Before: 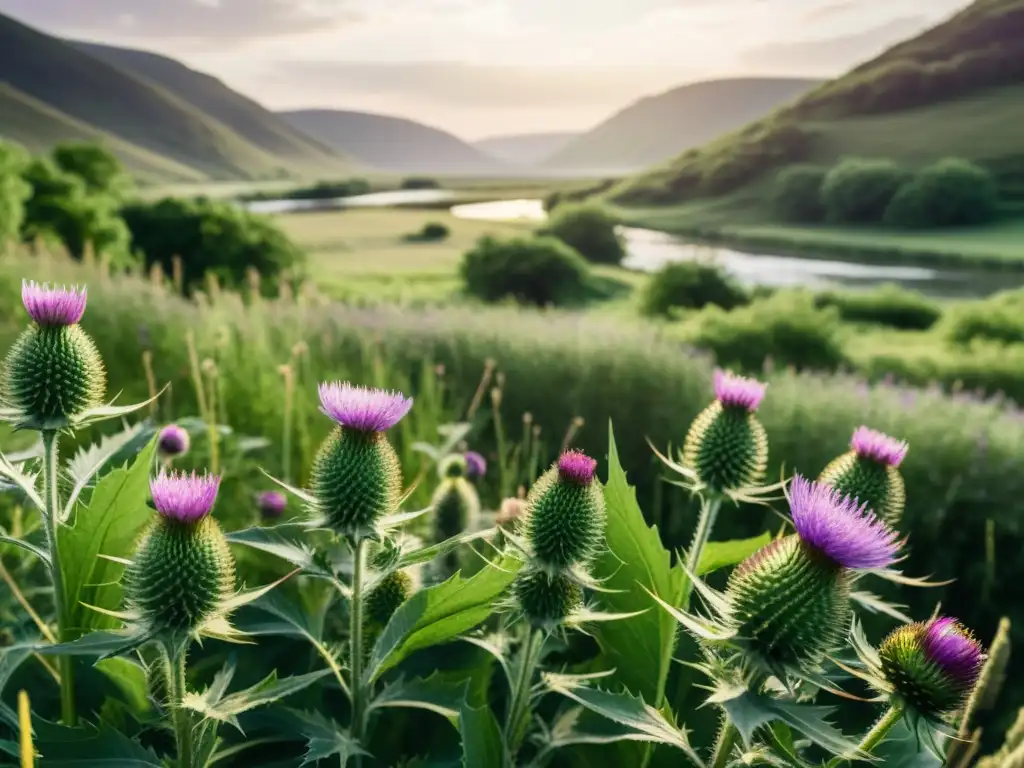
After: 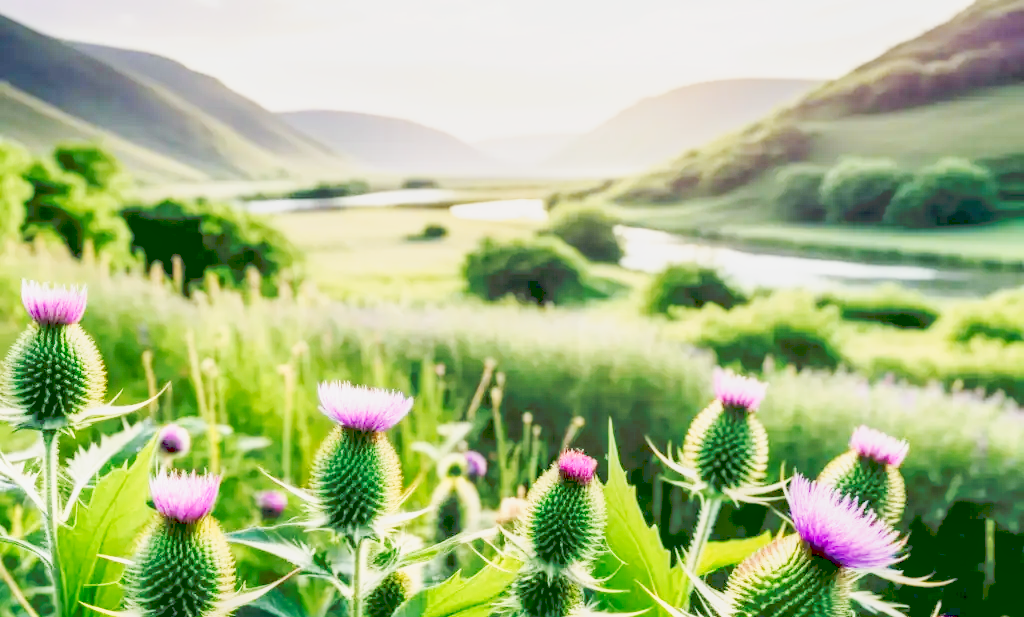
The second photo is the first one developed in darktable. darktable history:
contrast brightness saturation: contrast 0.07, brightness 0.18, saturation 0.4
tone curve: curves: ch0 [(0, 0) (0.003, 0.202) (0.011, 0.205) (0.025, 0.222) (0.044, 0.258) (0.069, 0.298) (0.1, 0.321) (0.136, 0.333) (0.177, 0.38) (0.224, 0.439) (0.277, 0.51) (0.335, 0.594) (0.399, 0.675) (0.468, 0.743) (0.543, 0.805) (0.623, 0.861) (0.709, 0.905) (0.801, 0.931) (0.898, 0.941) (1, 1)], preserve colors none
exposure: black level correction 0.011, exposure -0.478 EV, compensate highlight preservation false
local contrast: detail 130%
crop: bottom 19.644%
